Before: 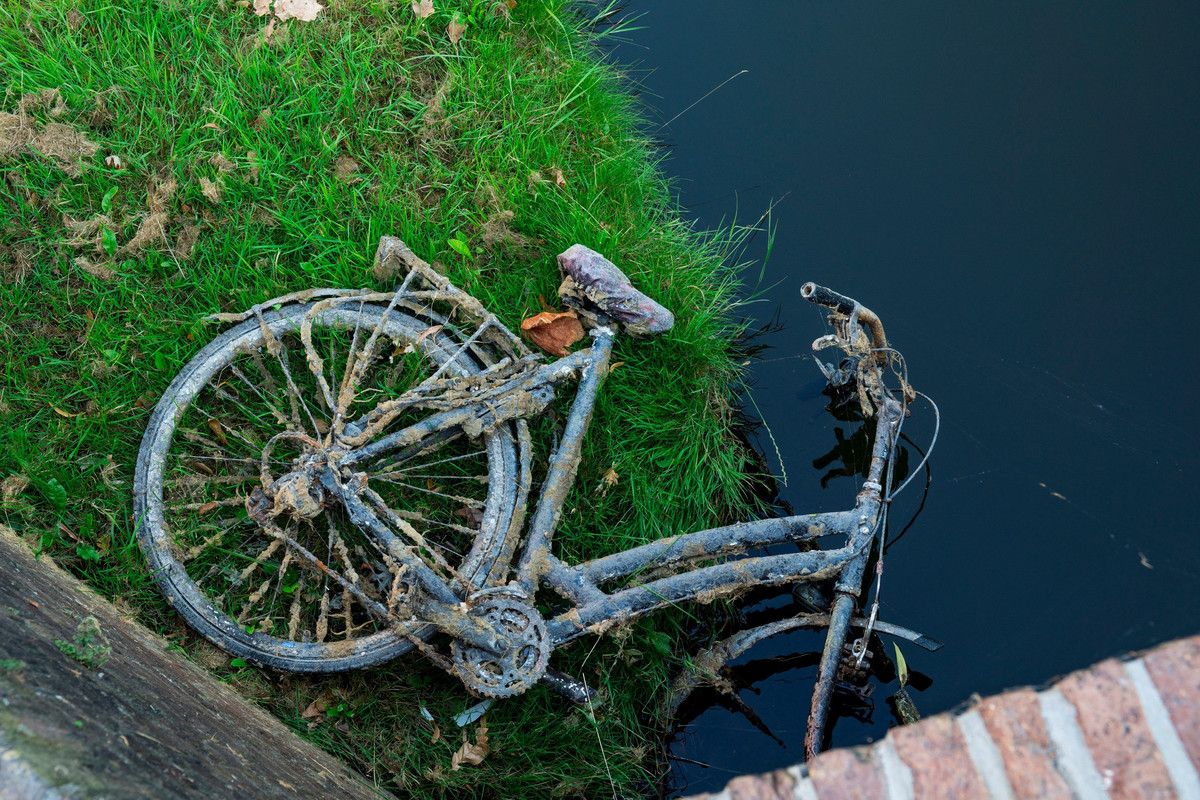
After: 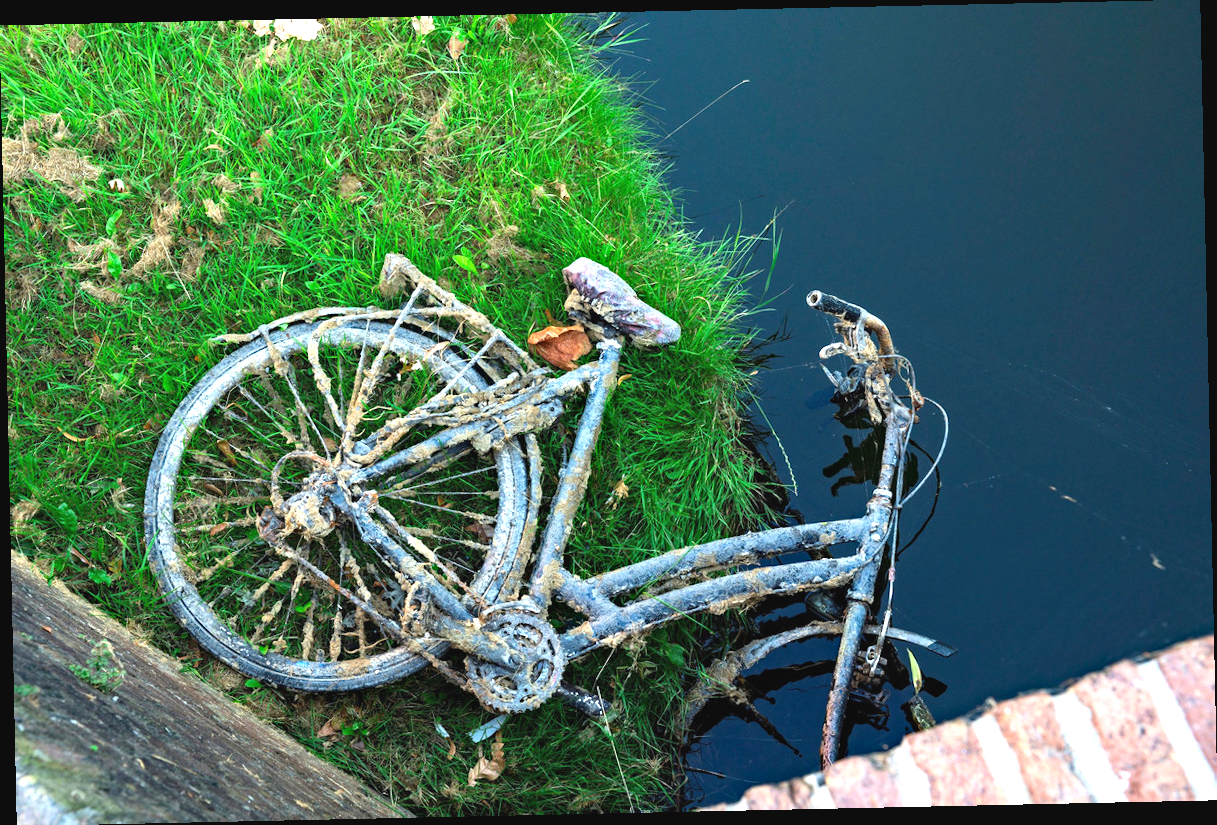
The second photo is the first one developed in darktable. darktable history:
exposure: black level correction -0.002, exposure 1.115 EV, compensate highlight preservation false
rotate and perspective: rotation -1.24°, automatic cropping off
haze removal: compatibility mode true, adaptive false
